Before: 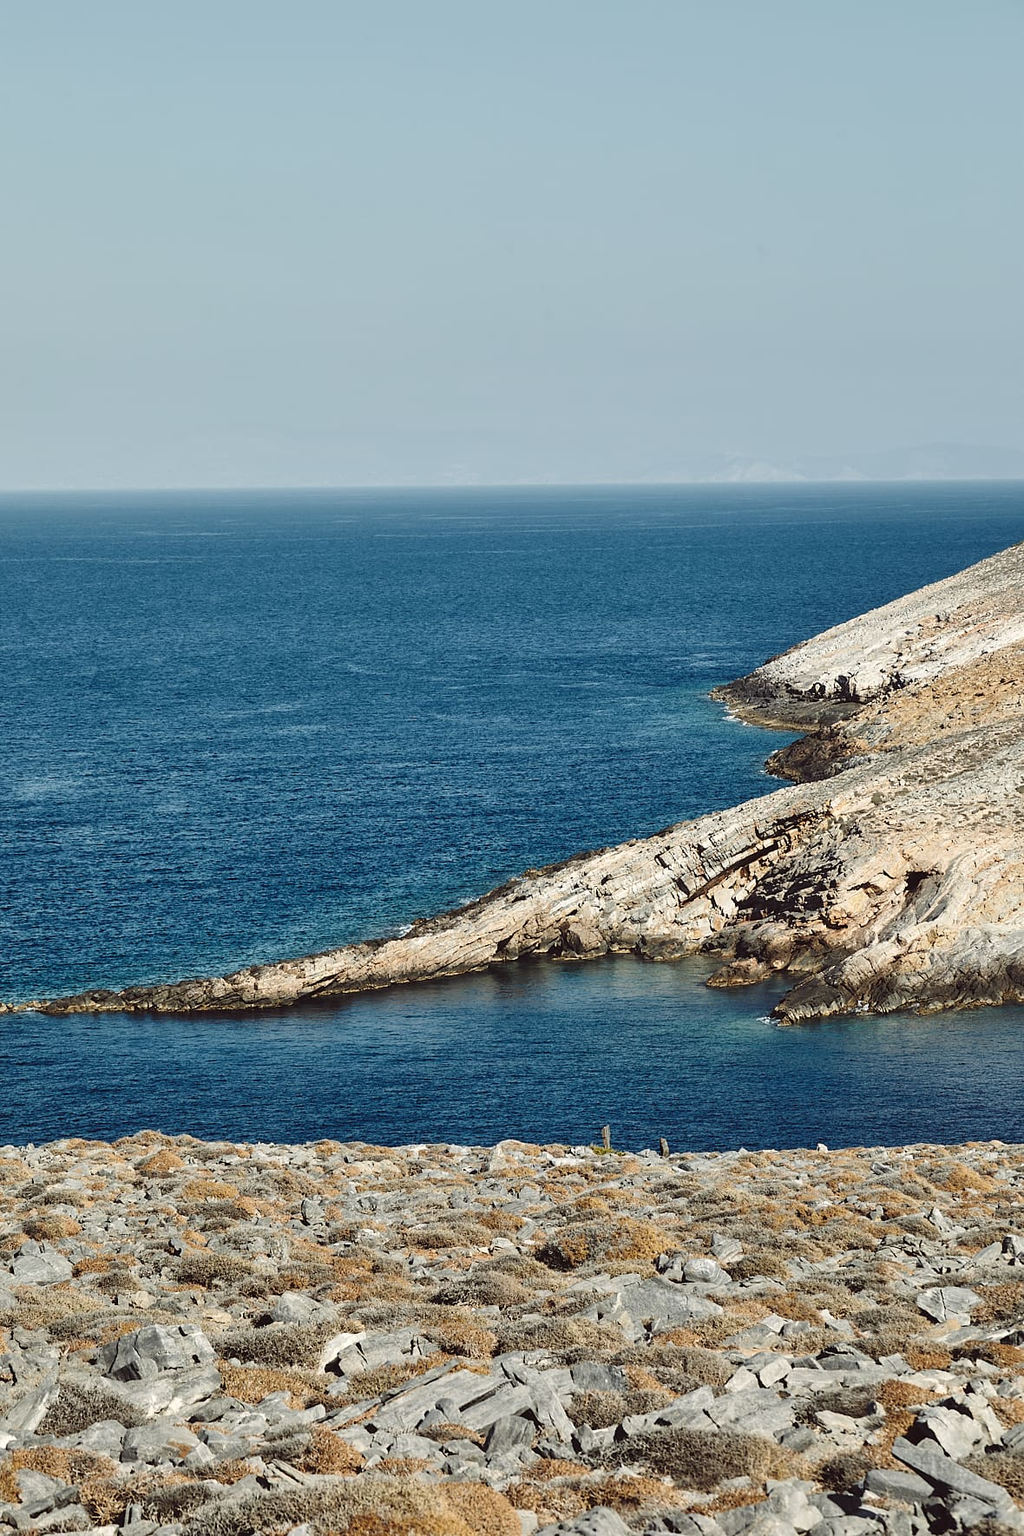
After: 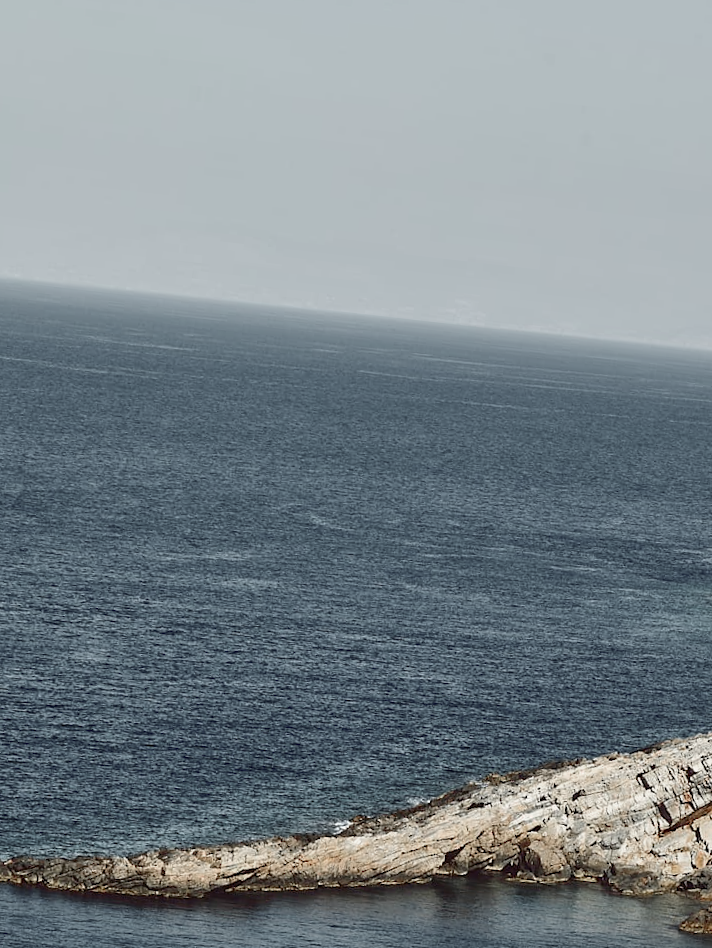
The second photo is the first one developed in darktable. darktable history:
color zones: curves: ch0 [(0, 0.48) (0.209, 0.398) (0.305, 0.332) (0.429, 0.493) (0.571, 0.5) (0.714, 0.5) (0.857, 0.5) (1, 0.48)]; ch1 [(0, 0.736) (0.143, 0.625) (0.225, 0.371) (0.429, 0.256) (0.571, 0.241) (0.714, 0.213) (0.857, 0.48) (1, 0.736)]; ch2 [(0, 0.448) (0.143, 0.498) (0.286, 0.5) (0.429, 0.5) (0.571, 0.5) (0.714, 0.5) (0.857, 0.5) (1, 0.448)]
crop and rotate: angle -6.51°, left 2.213%, top 6.989%, right 27.553%, bottom 30.678%
